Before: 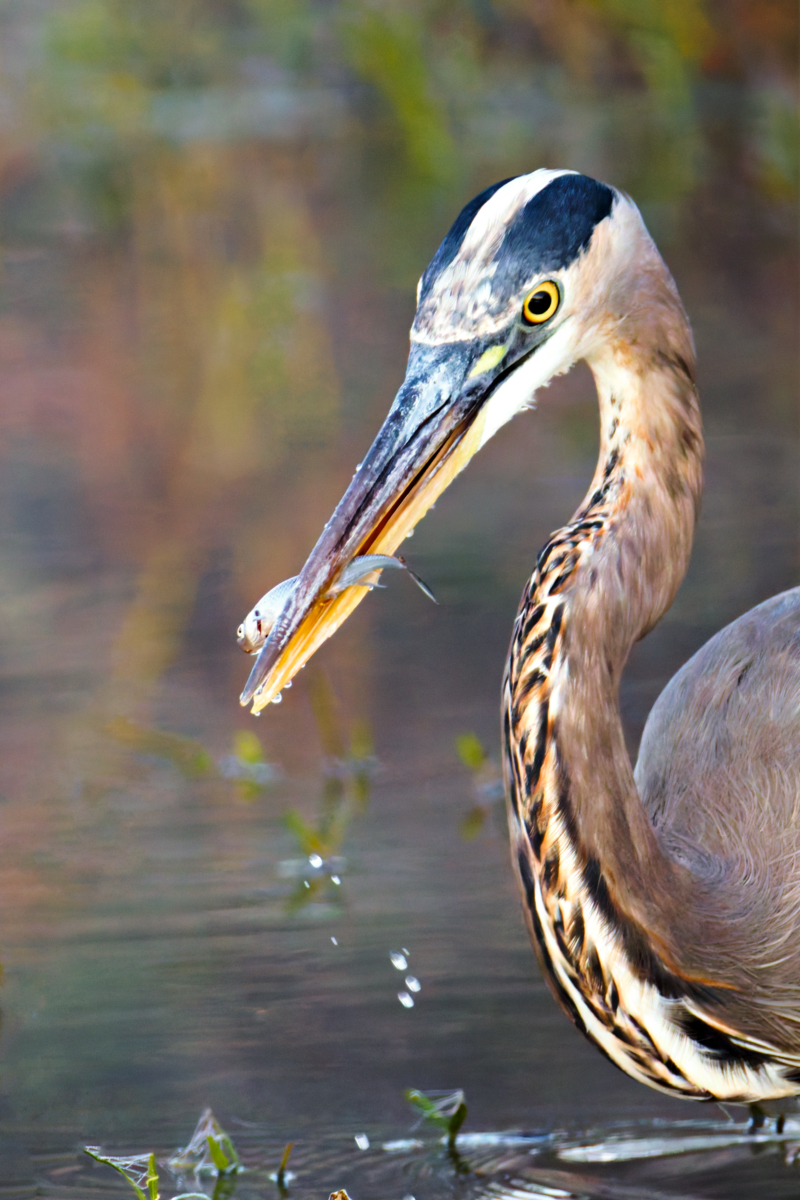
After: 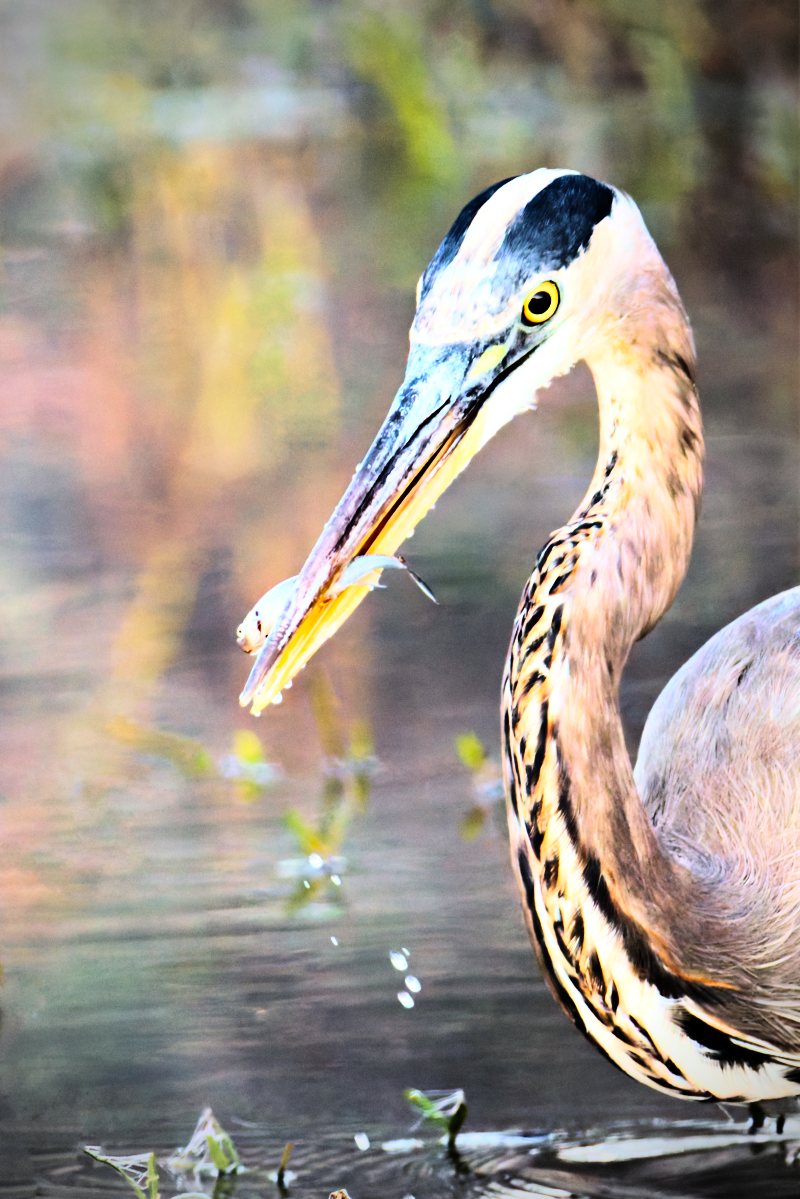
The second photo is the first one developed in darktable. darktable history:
rgb curve: curves: ch0 [(0, 0) (0.21, 0.15) (0.24, 0.21) (0.5, 0.75) (0.75, 0.96) (0.89, 0.99) (1, 1)]; ch1 [(0, 0.02) (0.21, 0.13) (0.25, 0.2) (0.5, 0.67) (0.75, 0.9) (0.89, 0.97) (1, 1)]; ch2 [(0, 0.02) (0.21, 0.13) (0.25, 0.2) (0.5, 0.67) (0.75, 0.9) (0.89, 0.97) (1, 1)], compensate middle gray true
crop: bottom 0.071%
vignetting: fall-off radius 31.48%, brightness -0.472
